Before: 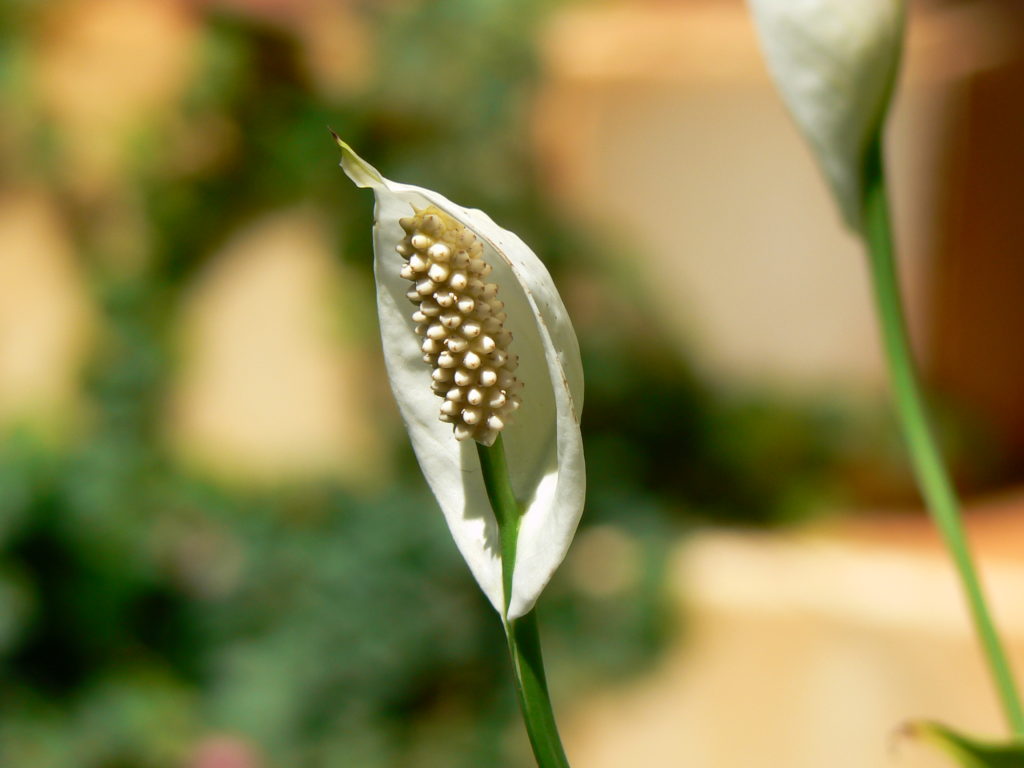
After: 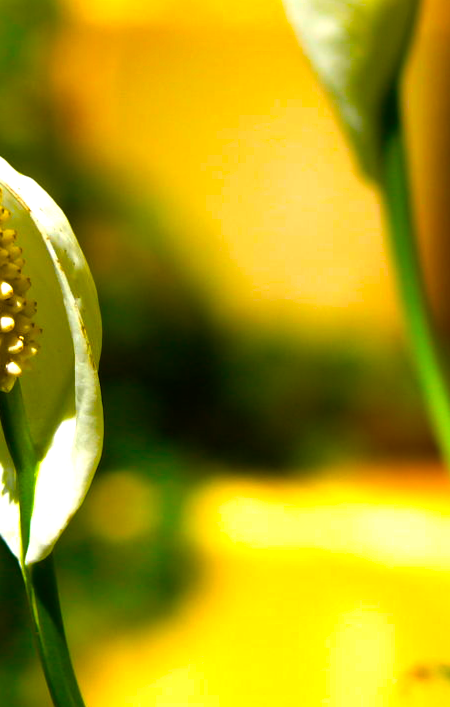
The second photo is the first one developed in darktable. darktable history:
rotate and perspective: rotation 0.174°, lens shift (vertical) 0.013, lens shift (horizontal) 0.019, shear 0.001, automatic cropping original format, crop left 0.007, crop right 0.991, crop top 0.016, crop bottom 0.997
crop: left 47.628%, top 6.643%, right 7.874%
color balance rgb: linear chroma grading › shadows -40%, linear chroma grading › highlights 40%, linear chroma grading › global chroma 45%, linear chroma grading › mid-tones -30%, perceptual saturation grading › global saturation 55%, perceptual saturation grading › highlights -50%, perceptual saturation grading › mid-tones 40%, perceptual saturation grading › shadows 30%, perceptual brilliance grading › global brilliance 20%, perceptual brilliance grading › shadows -40%, global vibrance 35%
